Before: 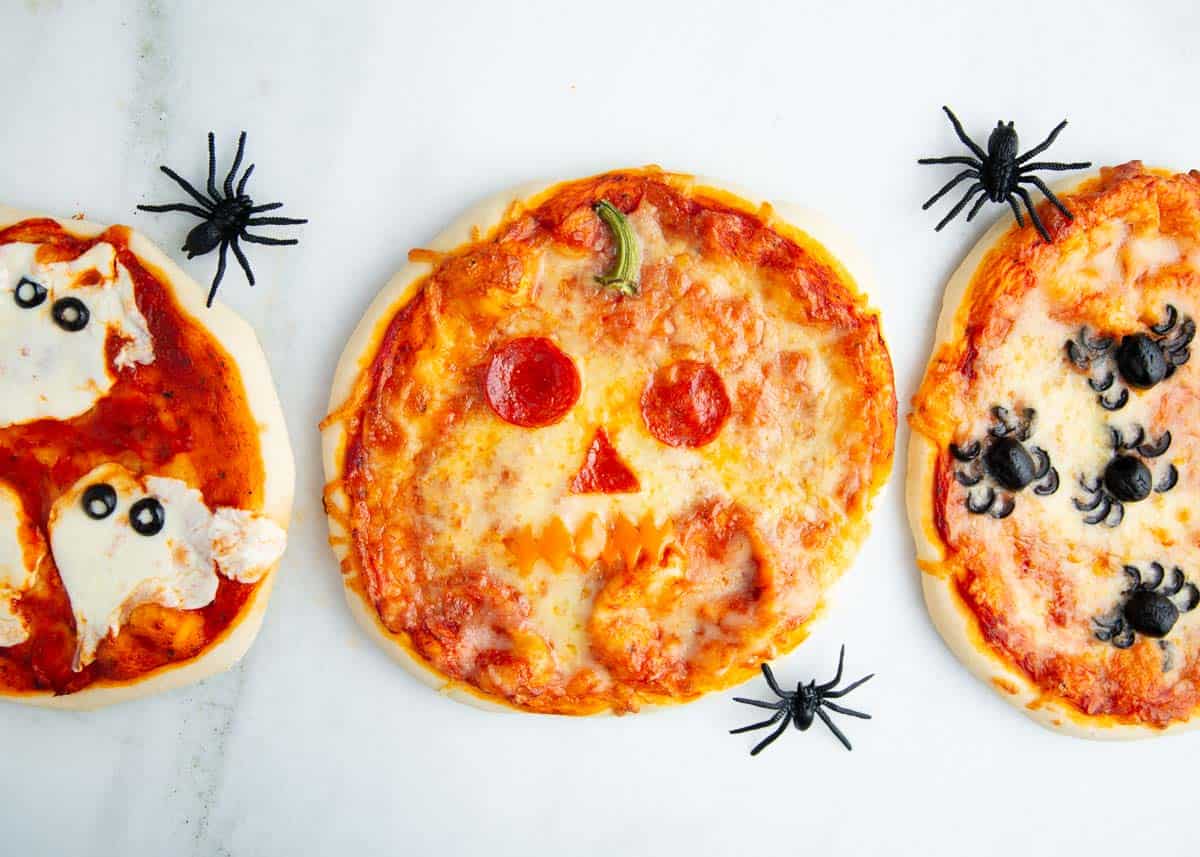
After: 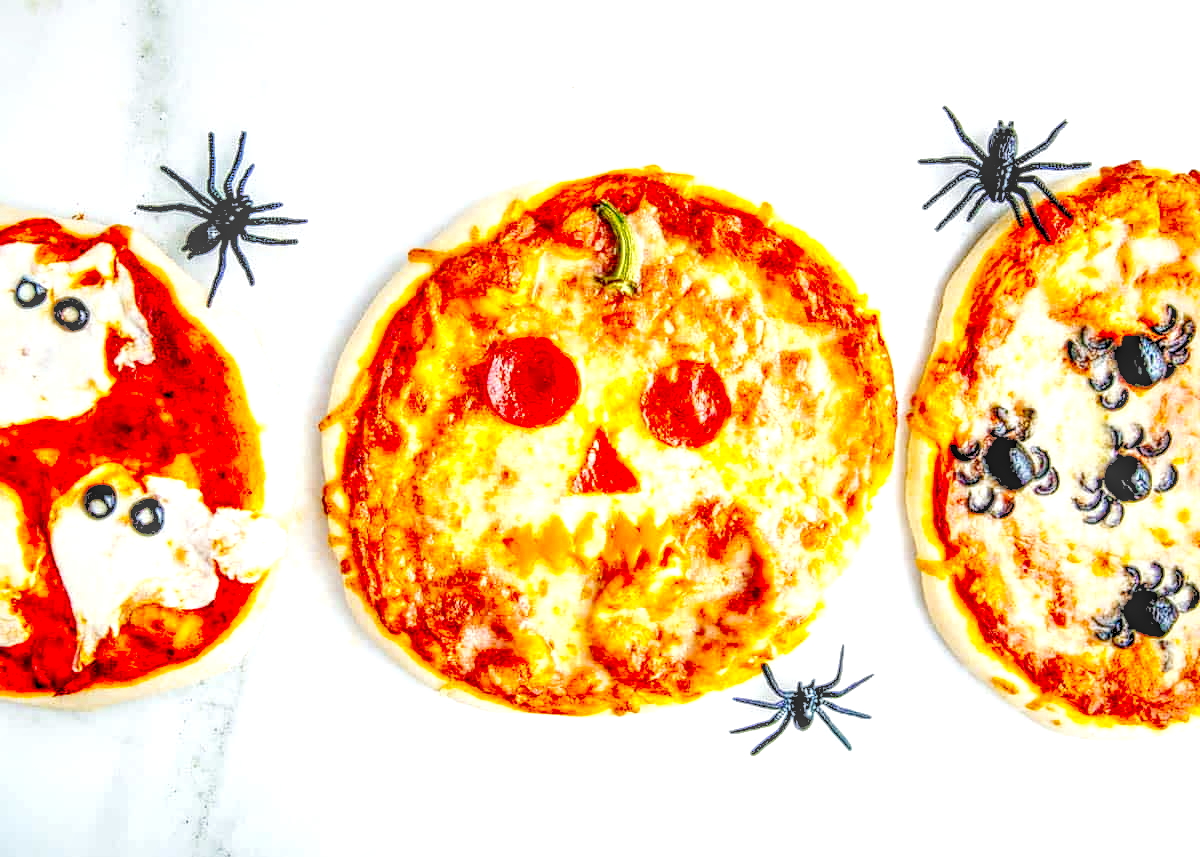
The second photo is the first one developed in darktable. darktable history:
levels: levels [0.072, 0.414, 0.976]
local contrast: highlights 3%, shadows 7%, detail 300%, midtone range 0.305
base curve: curves: ch0 [(0, 0) (0.036, 0.025) (0.121, 0.166) (0.206, 0.329) (0.605, 0.79) (1, 1)], preserve colors none
color balance rgb: perceptual saturation grading › global saturation 0.312%, global vibrance 33.625%
